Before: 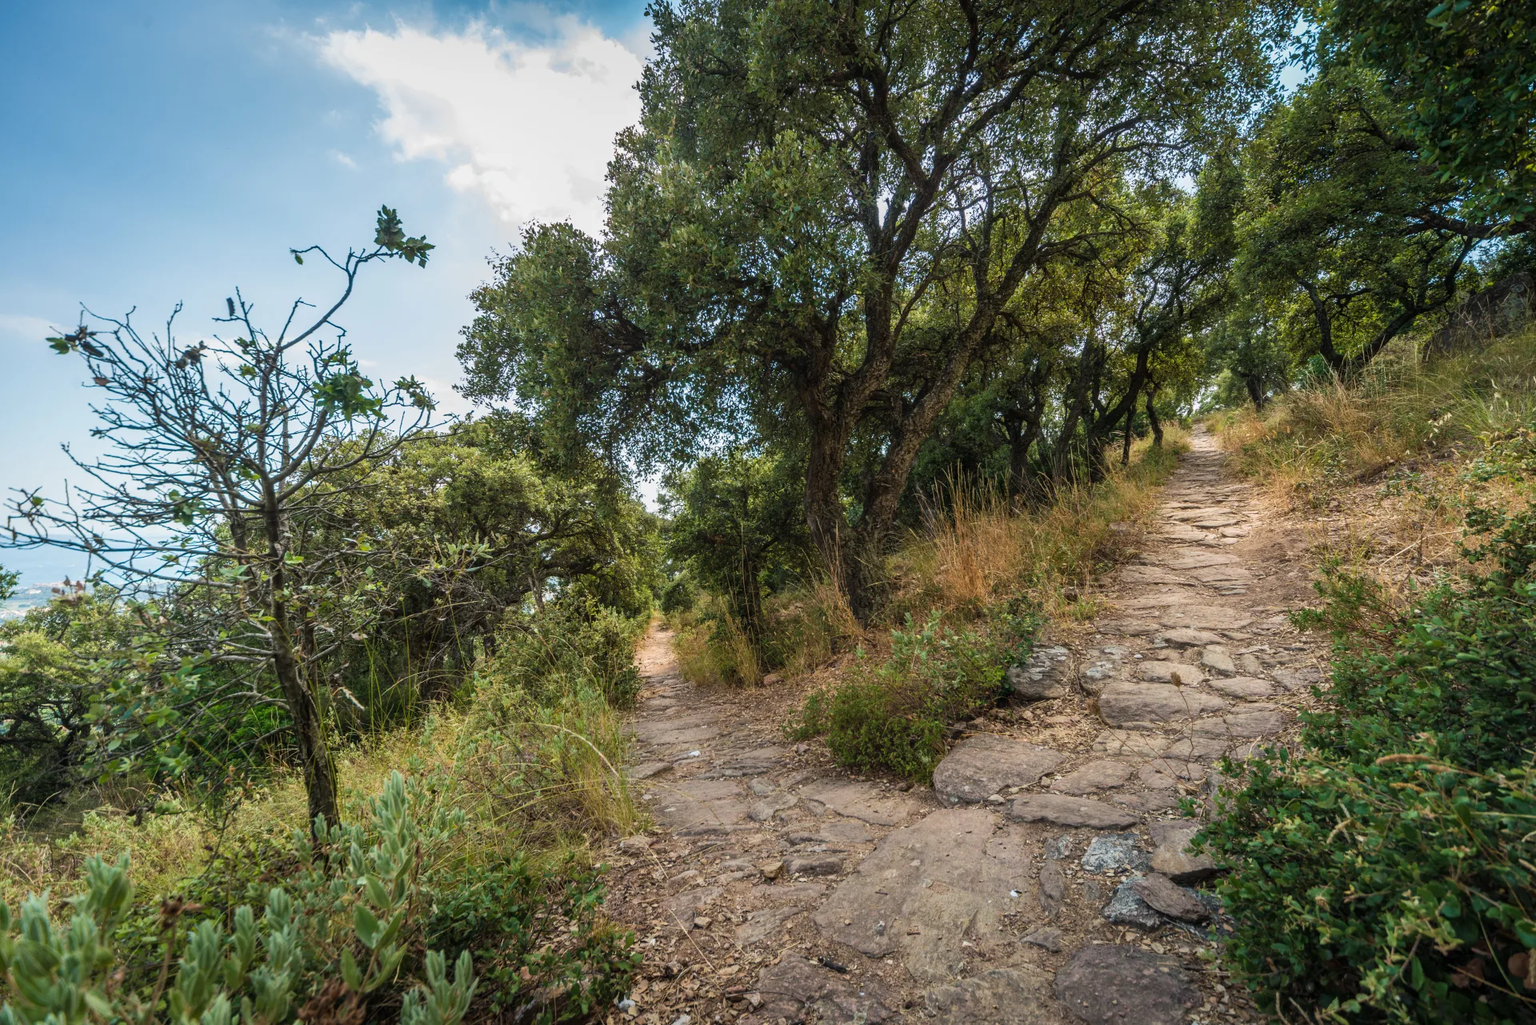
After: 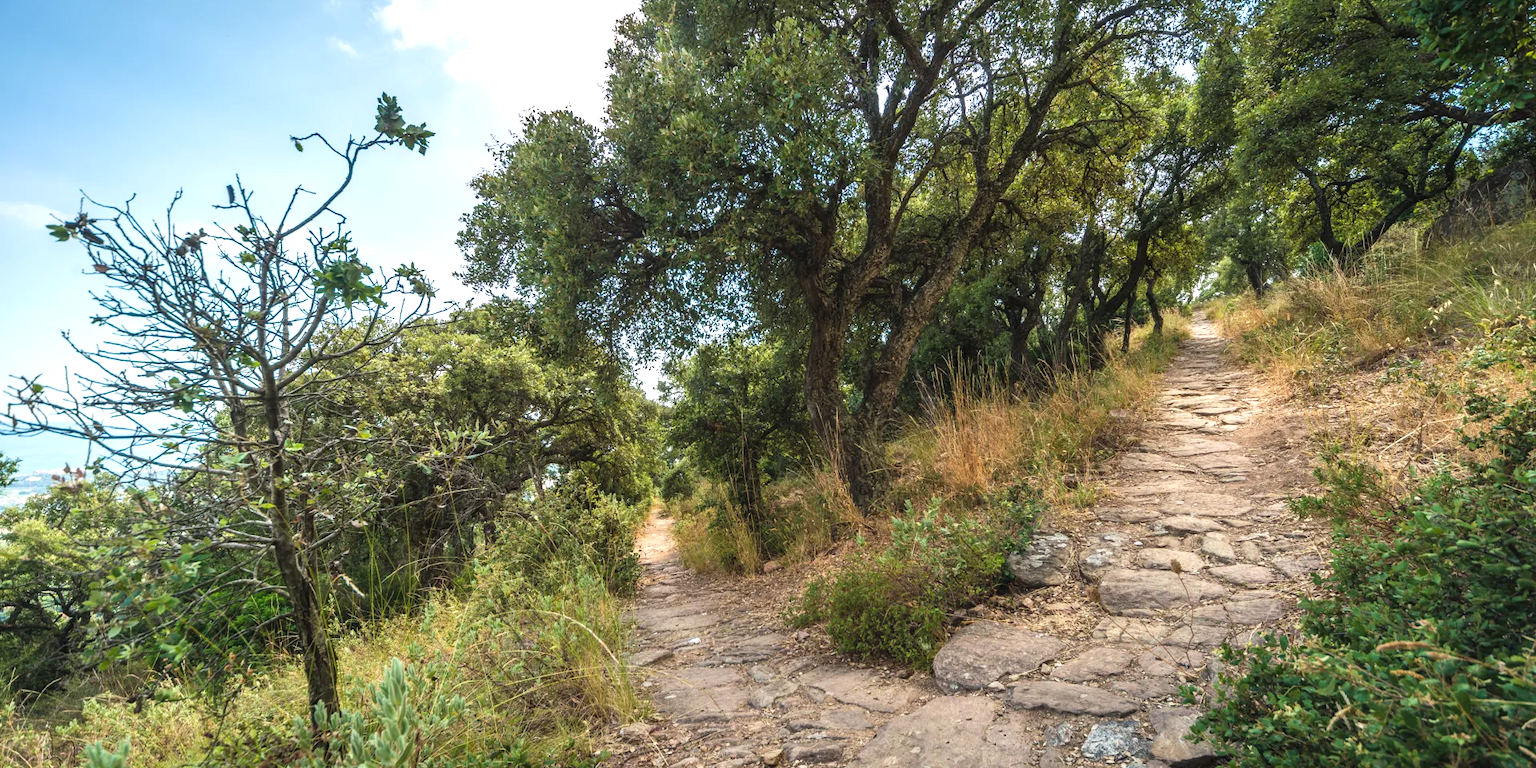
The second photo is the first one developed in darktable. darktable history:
exposure: black level correction -0.002, exposure 0.536 EV, compensate highlight preservation false
crop: top 11.01%, bottom 13.939%
